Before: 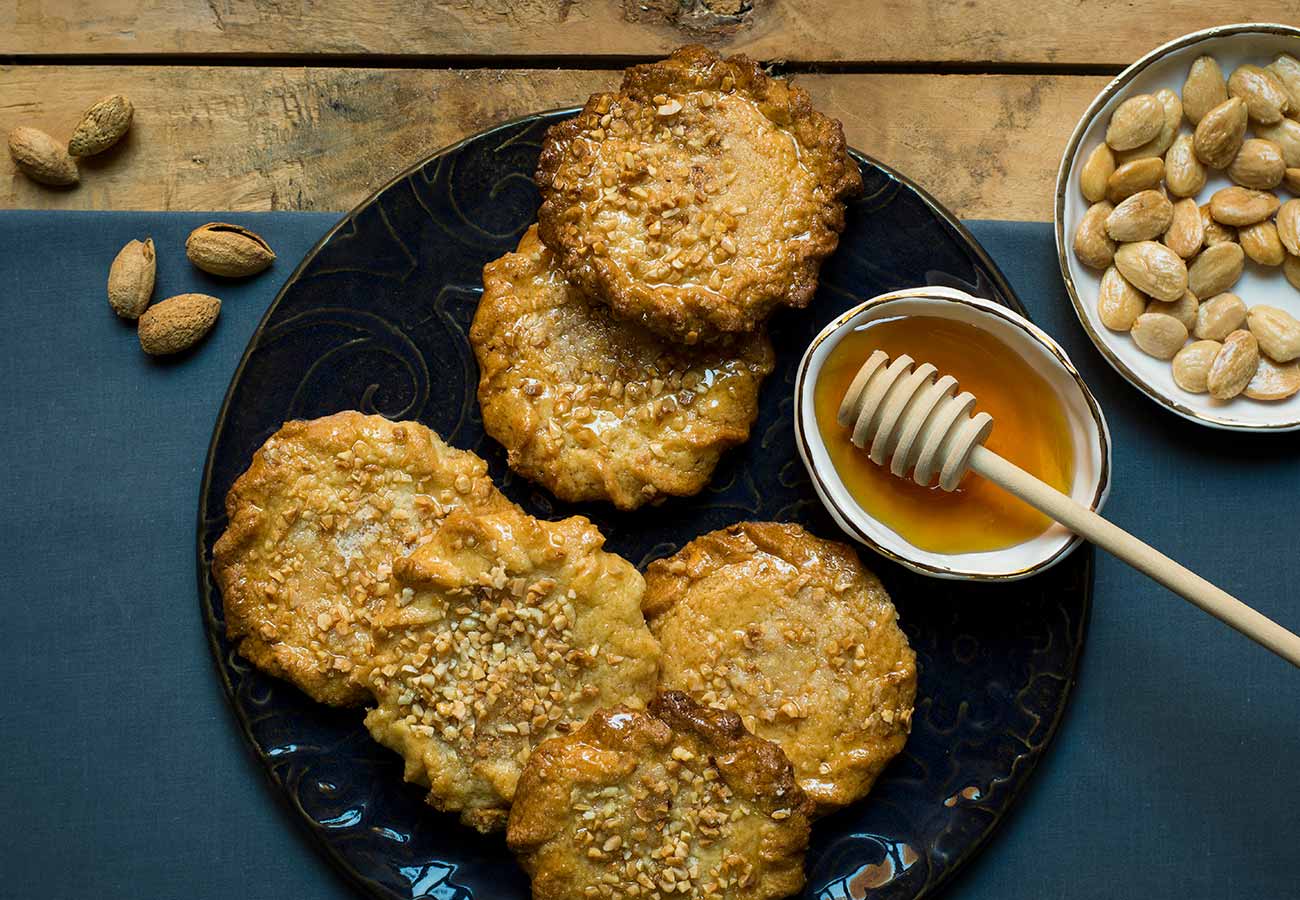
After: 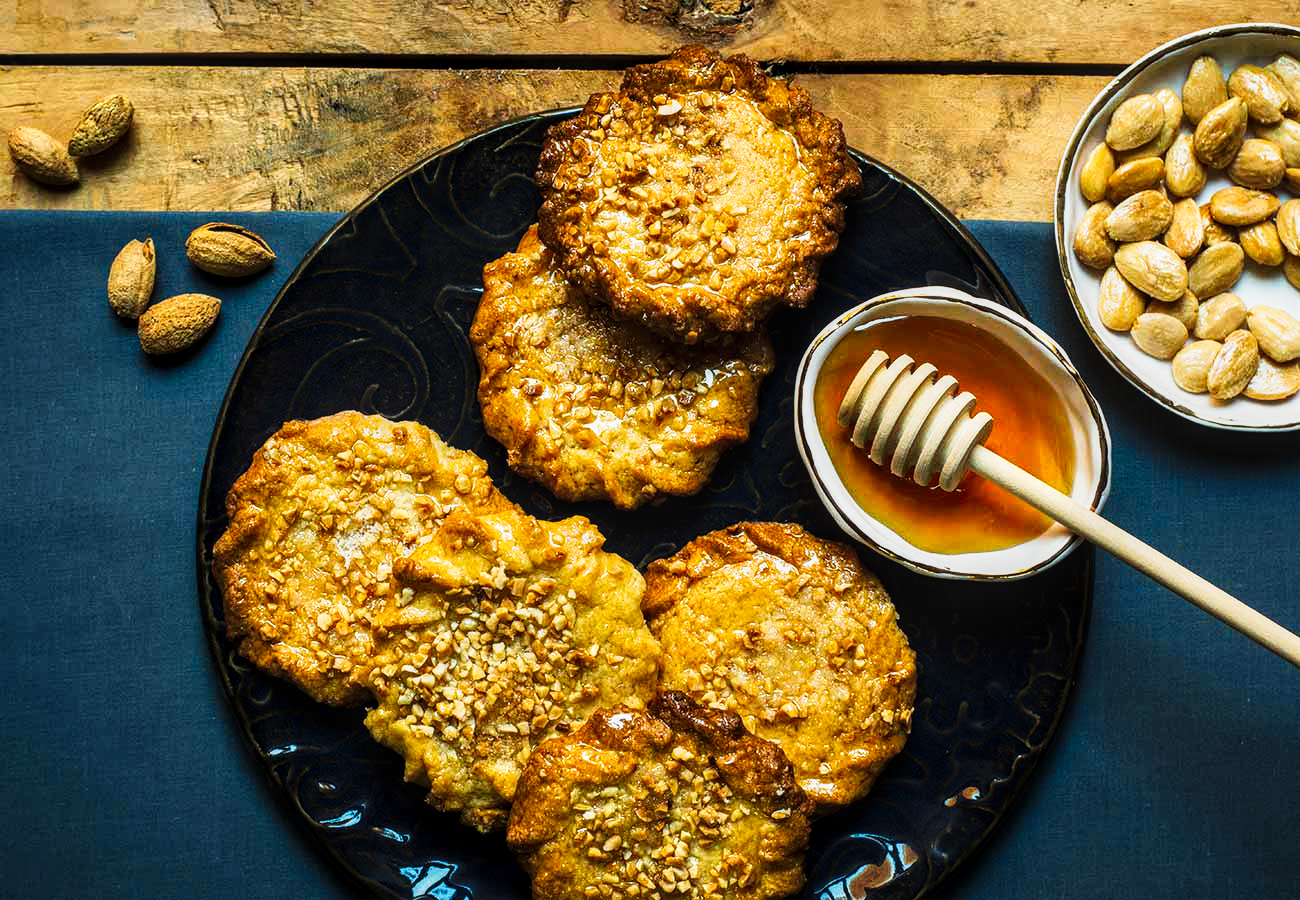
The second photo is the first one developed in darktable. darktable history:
tone curve: curves: ch0 [(0, 0) (0.187, 0.12) (0.384, 0.363) (0.577, 0.681) (0.735, 0.881) (0.864, 0.959) (1, 0.987)]; ch1 [(0, 0) (0.402, 0.36) (0.476, 0.466) (0.501, 0.501) (0.518, 0.514) (0.564, 0.614) (0.614, 0.664) (0.741, 0.829) (1, 1)]; ch2 [(0, 0) (0.429, 0.387) (0.483, 0.481) (0.503, 0.501) (0.522, 0.531) (0.564, 0.605) (0.615, 0.697) (0.702, 0.774) (1, 0.895)], preserve colors none
local contrast: on, module defaults
